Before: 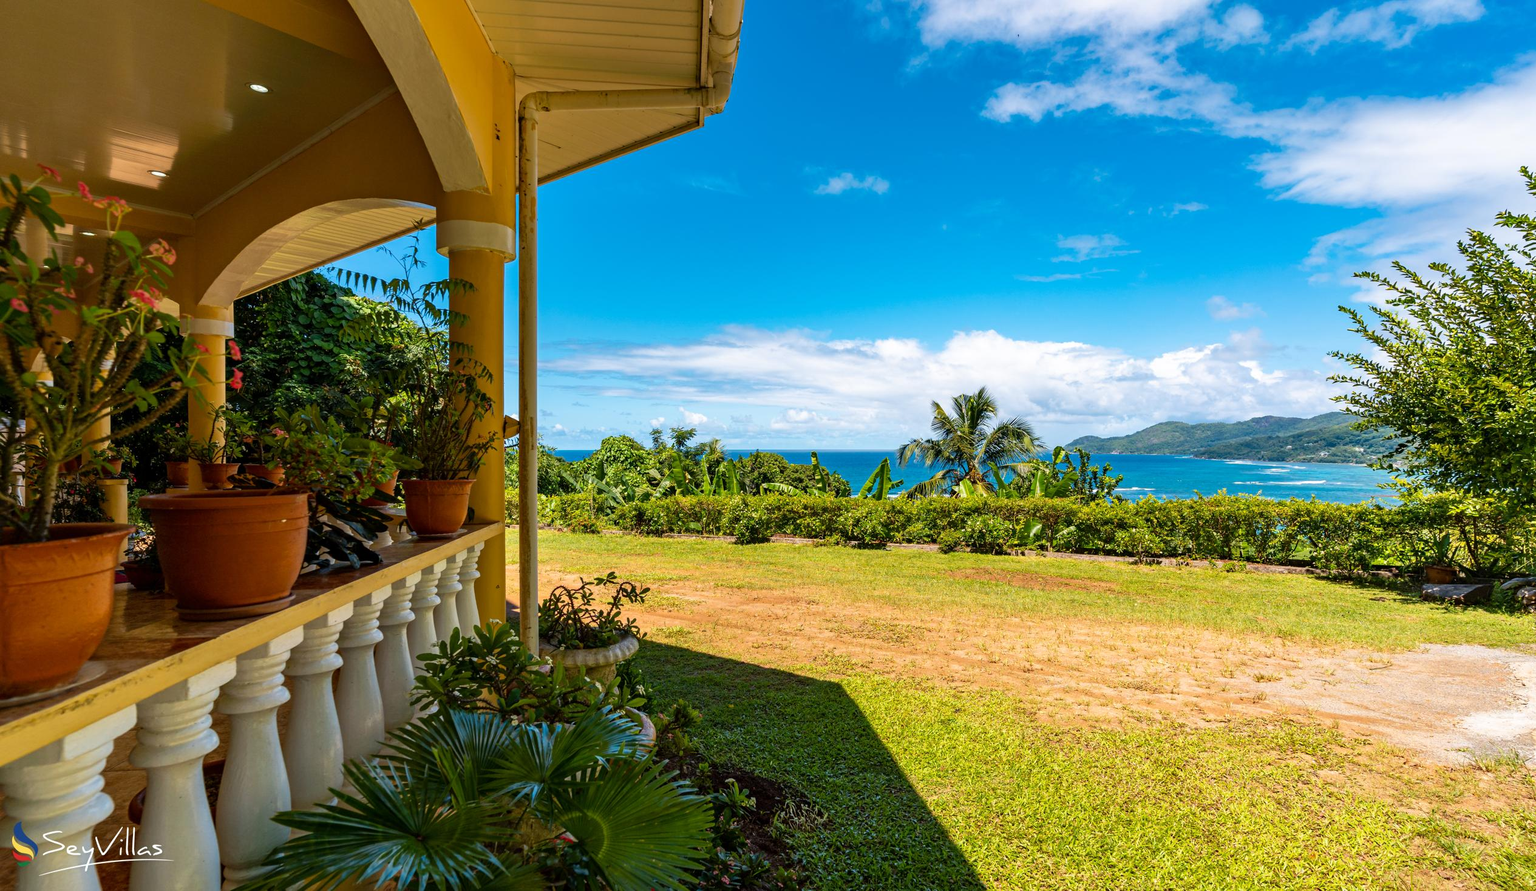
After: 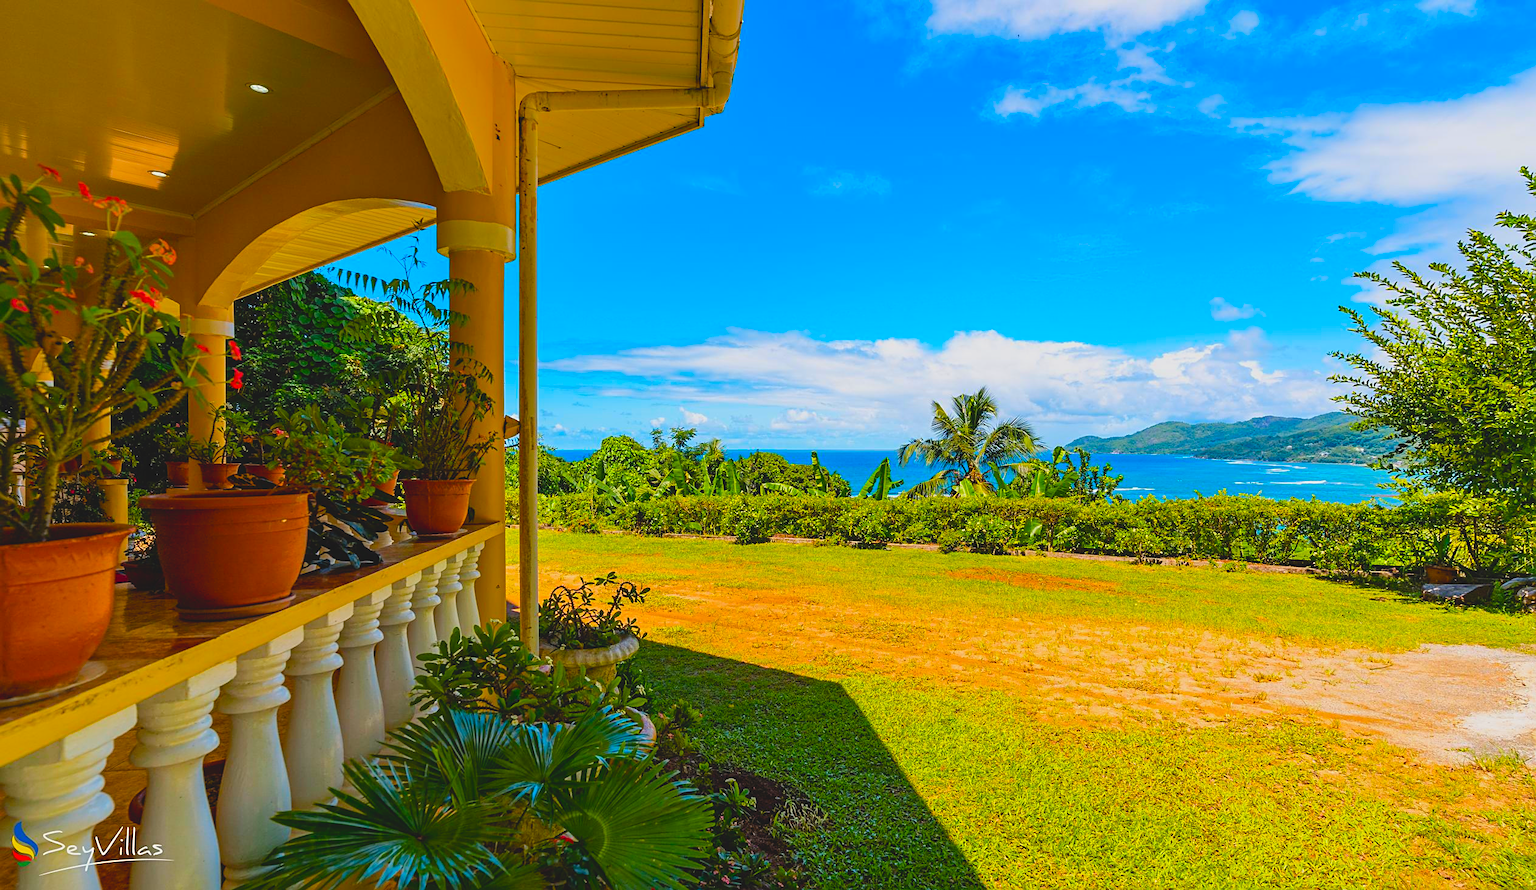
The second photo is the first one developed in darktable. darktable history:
color balance rgb: perceptual saturation grading › global saturation 25%, perceptual brilliance grading › mid-tones 10%, perceptual brilliance grading › shadows 15%, global vibrance 20%
contrast brightness saturation: contrast -0.19, saturation 0.19
sharpen: on, module defaults
